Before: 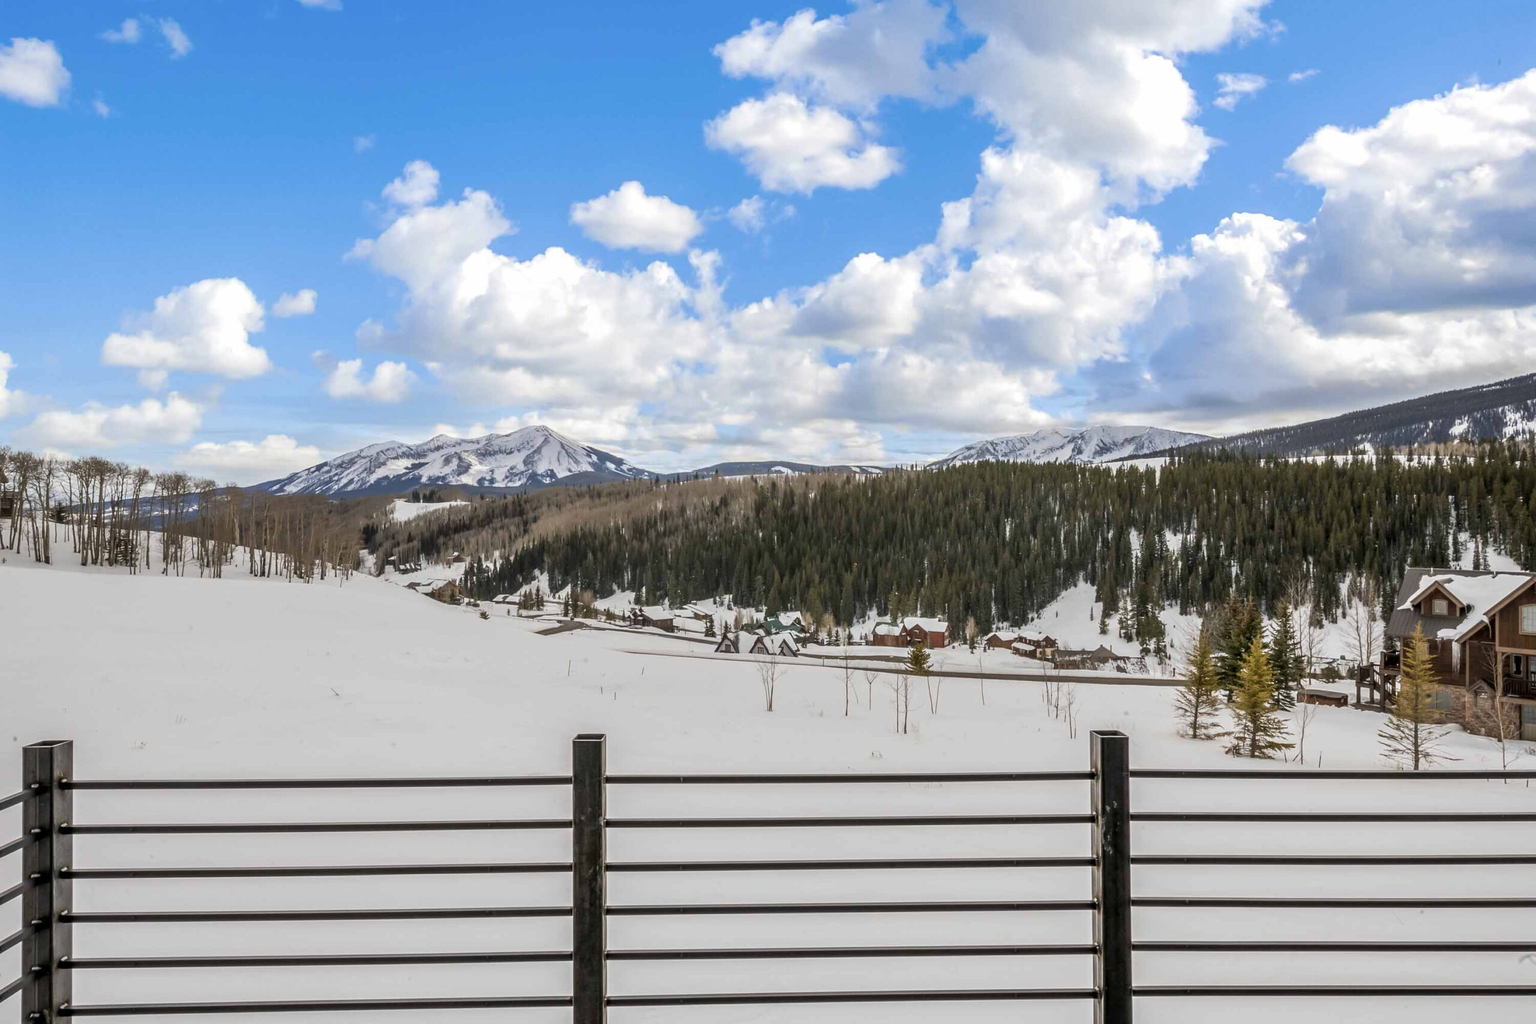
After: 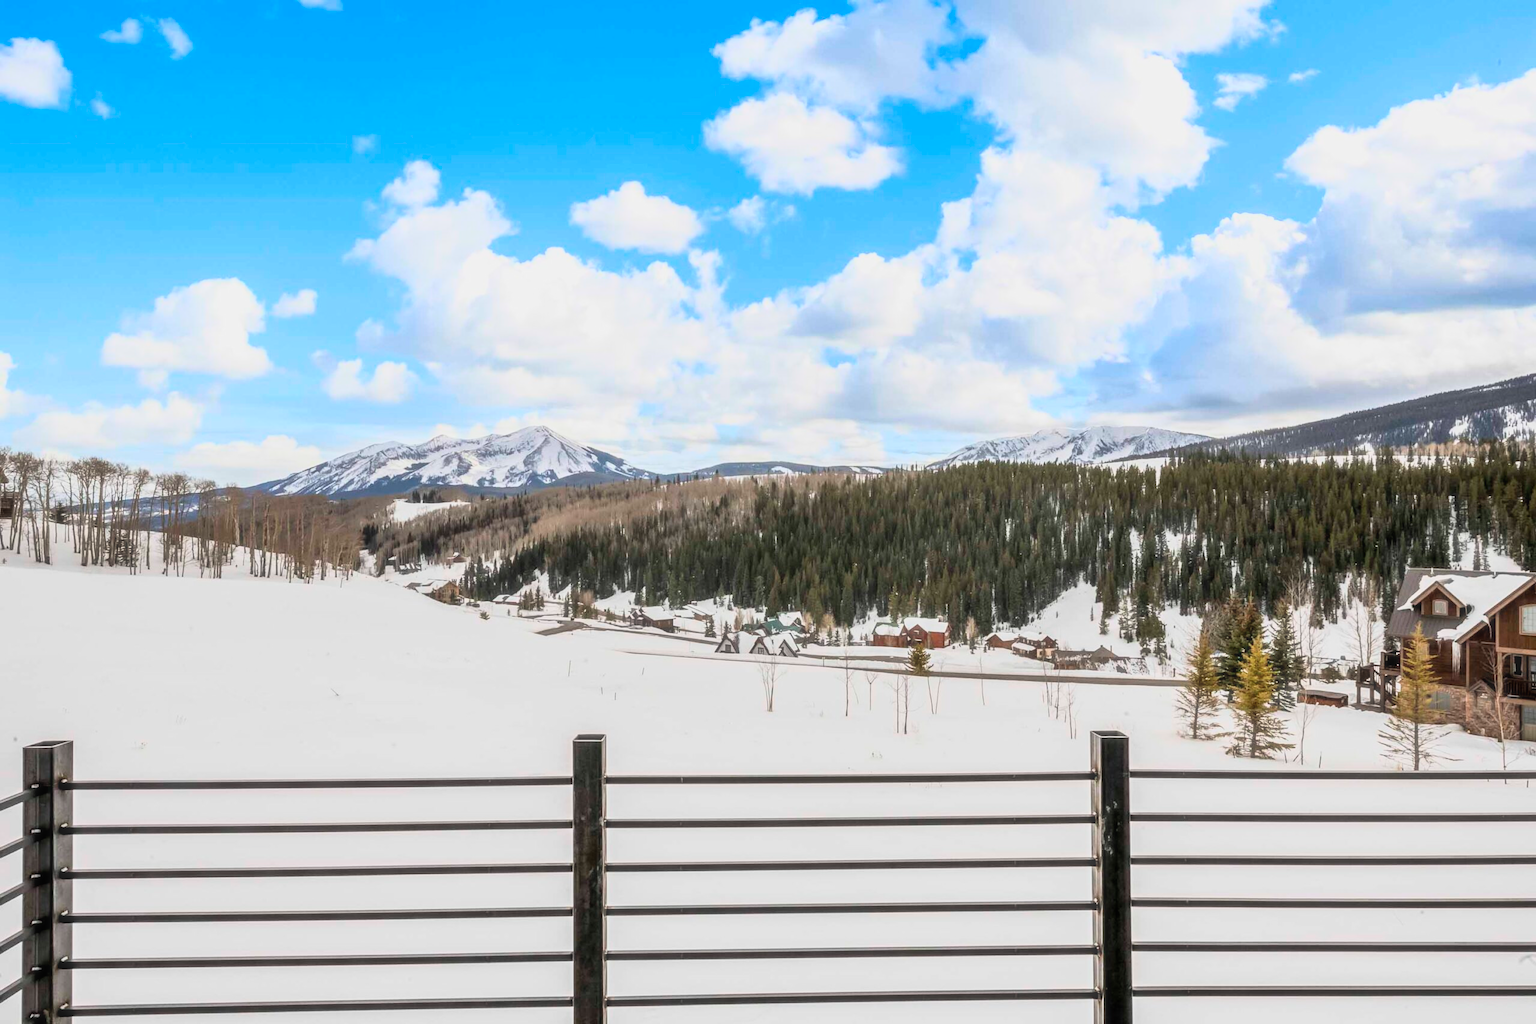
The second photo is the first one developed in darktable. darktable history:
base curve: curves: ch0 [(0, 0) (0.088, 0.125) (0.176, 0.251) (0.354, 0.501) (0.613, 0.749) (1, 0.877)]
haze removal: strength -0.097, compatibility mode true, adaptive false
